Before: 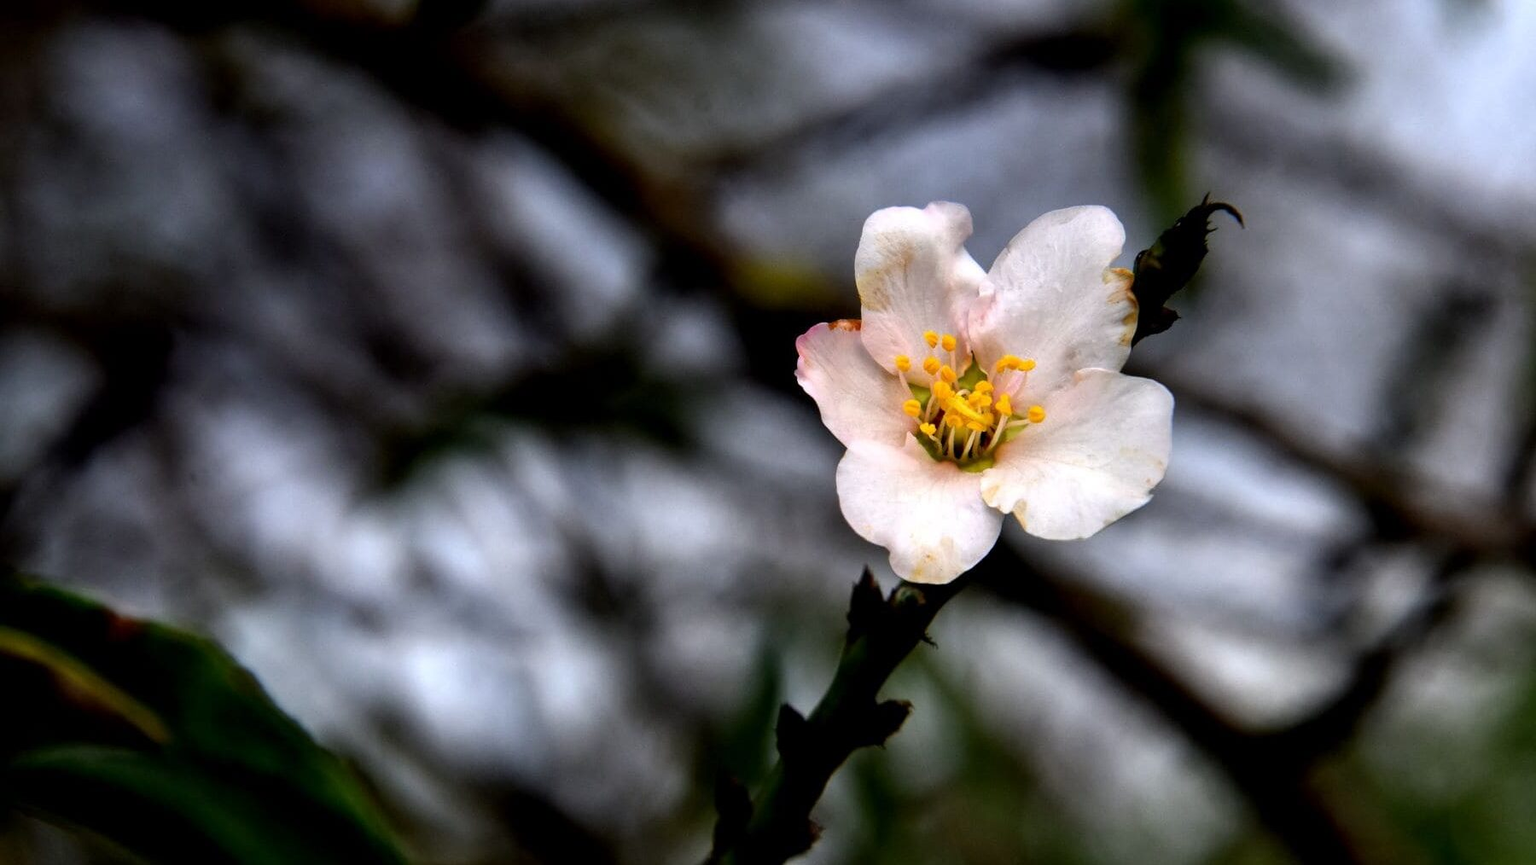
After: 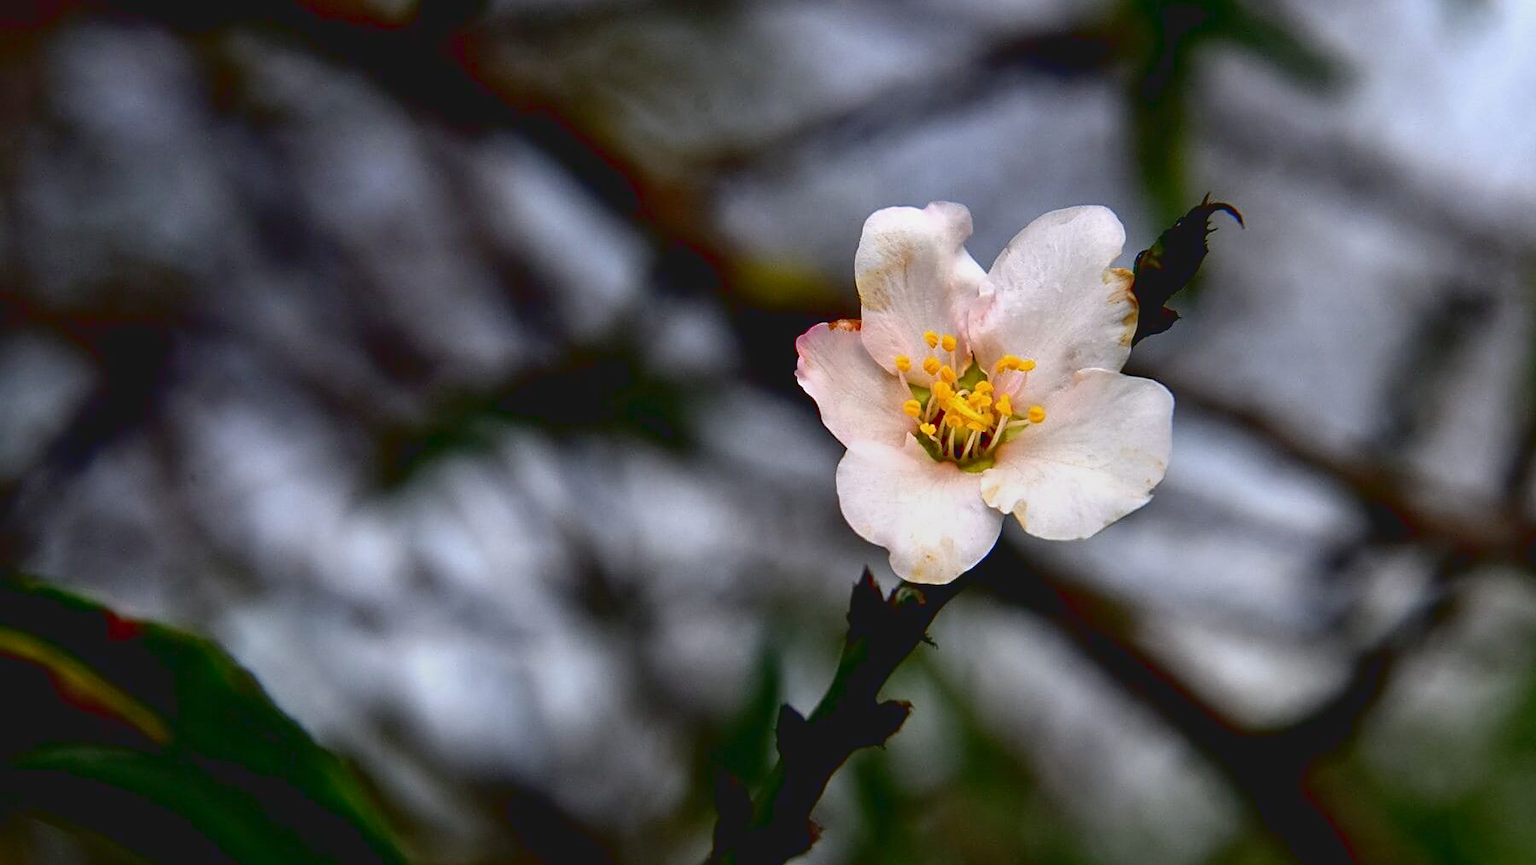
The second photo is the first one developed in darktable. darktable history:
white balance: emerald 1
sharpen: on, module defaults
tone equalizer: on, module defaults
tone curve: curves: ch0 [(0, 0.068) (1, 0.961)], color space Lab, linked channels, preserve colors none
graduated density: rotation -180°, offset 27.42
